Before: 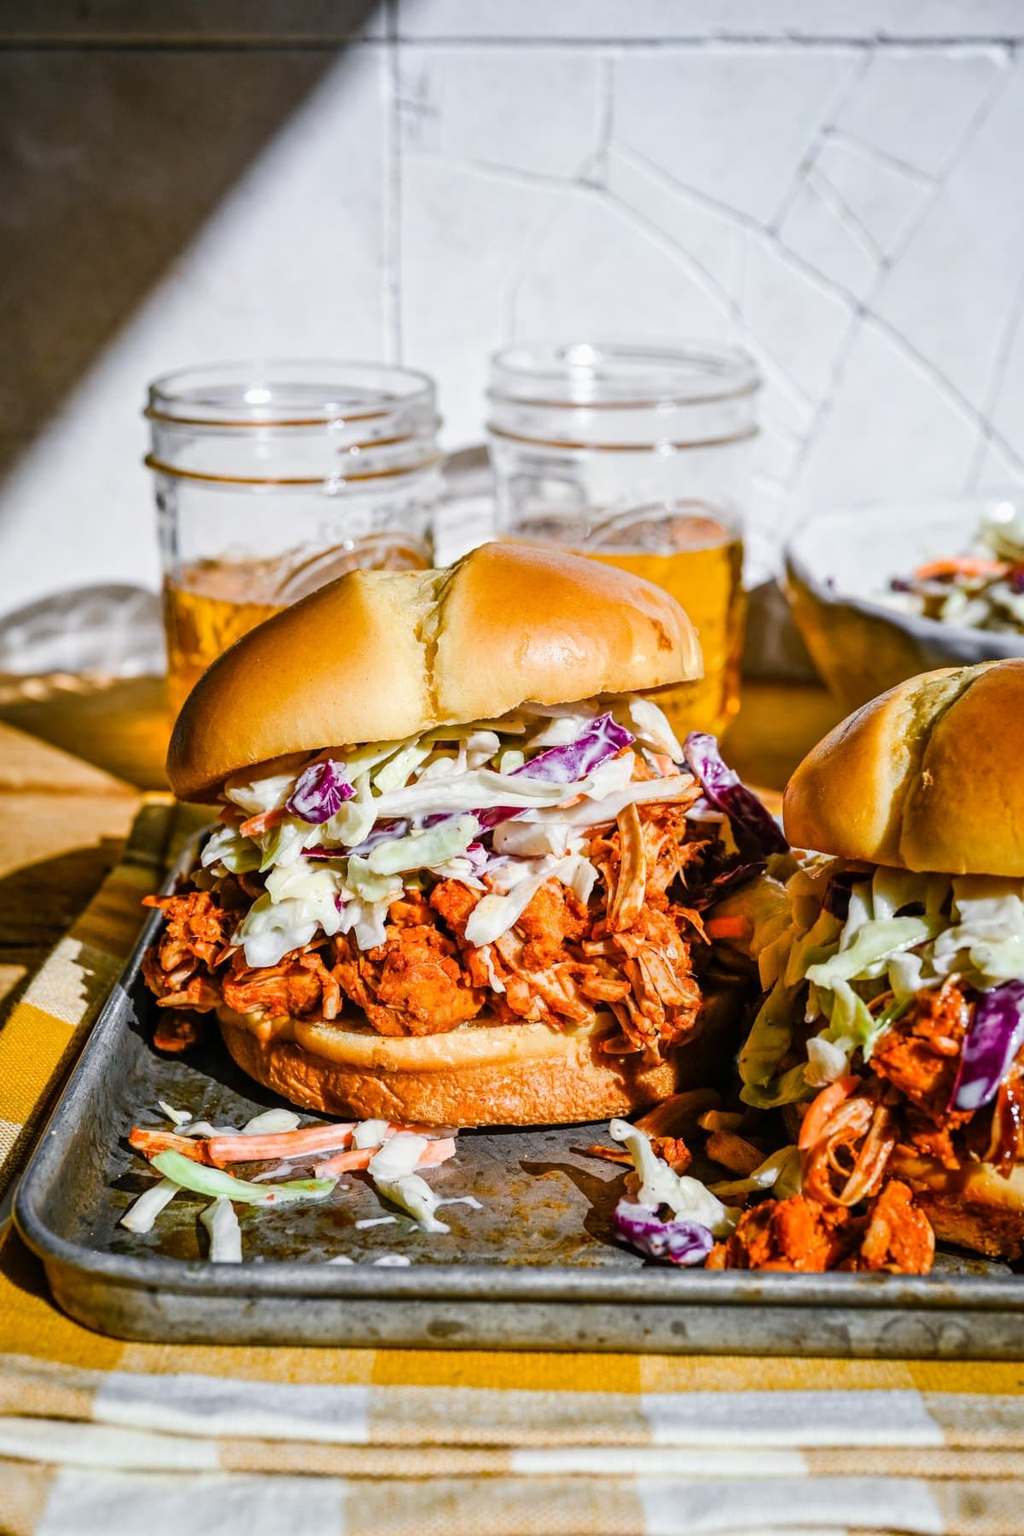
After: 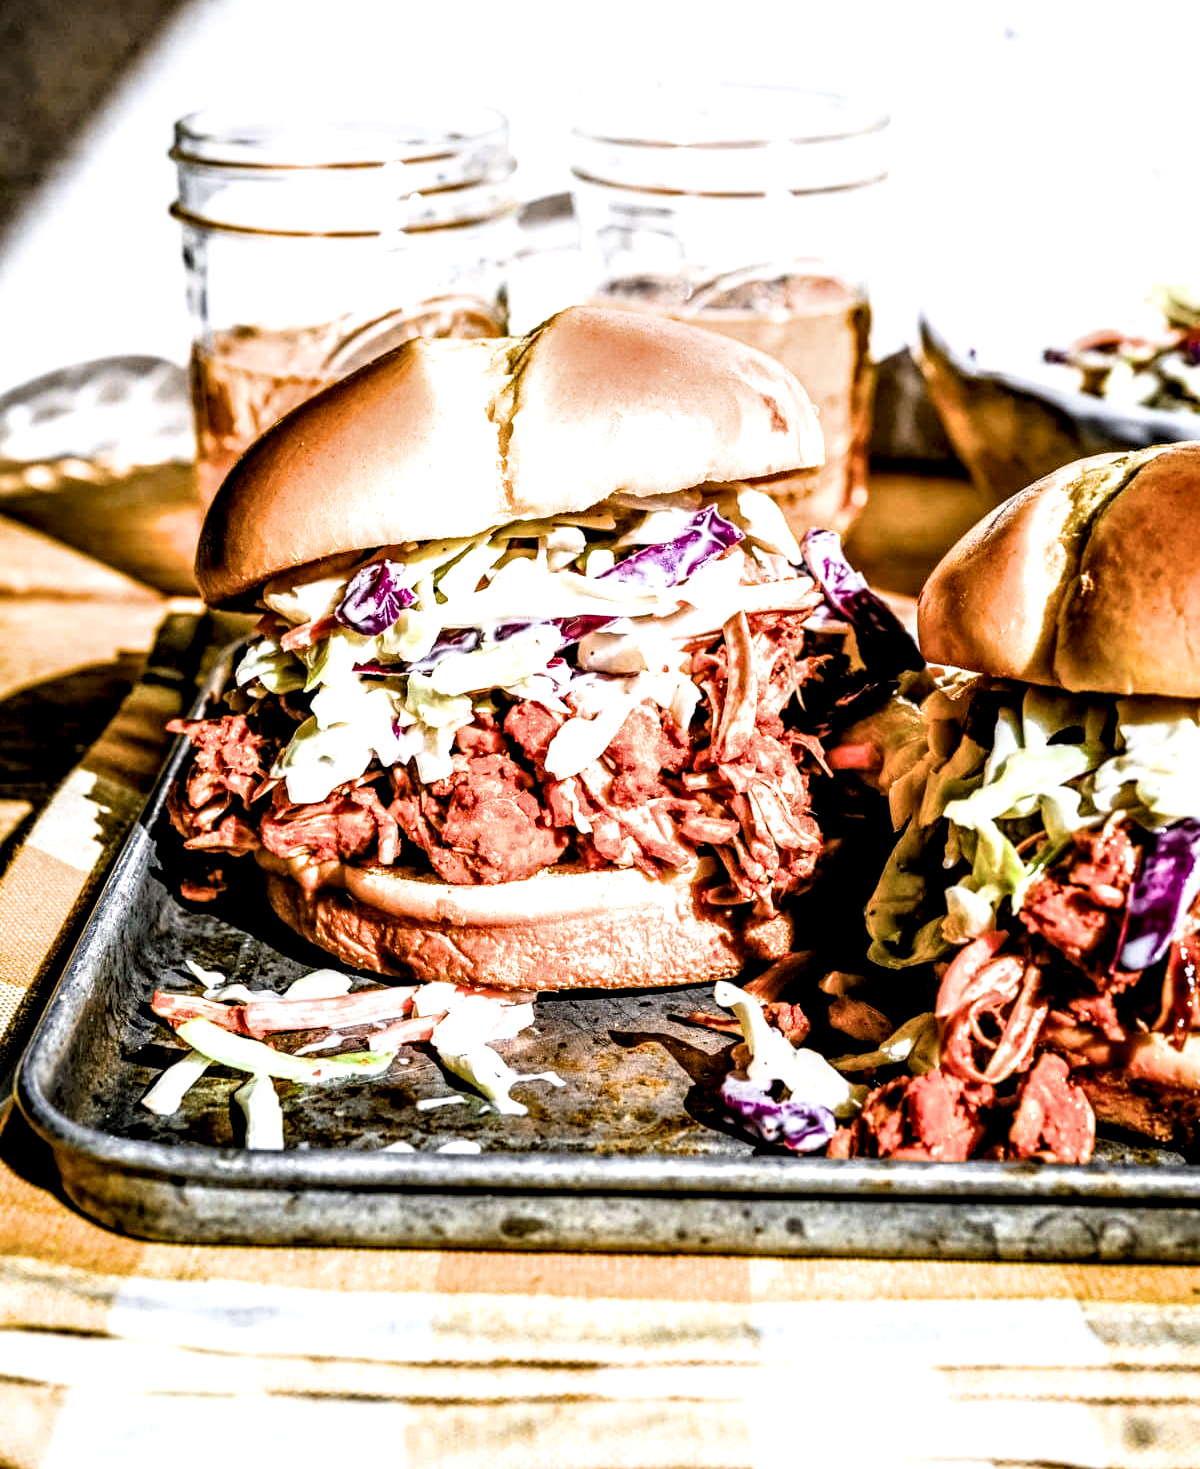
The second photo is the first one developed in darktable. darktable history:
crop and rotate: top 18.387%
exposure: black level correction 0.001, exposure 0.5 EV, compensate exposure bias true, compensate highlight preservation false
filmic rgb: black relative exposure -3.6 EV, white relative exposure 2.25 EV, threshold 2.99 EV, hardness 3.41, enable highlight reconstruction true
local contrast: highlights 60%, shadows 60%, detail 160%
